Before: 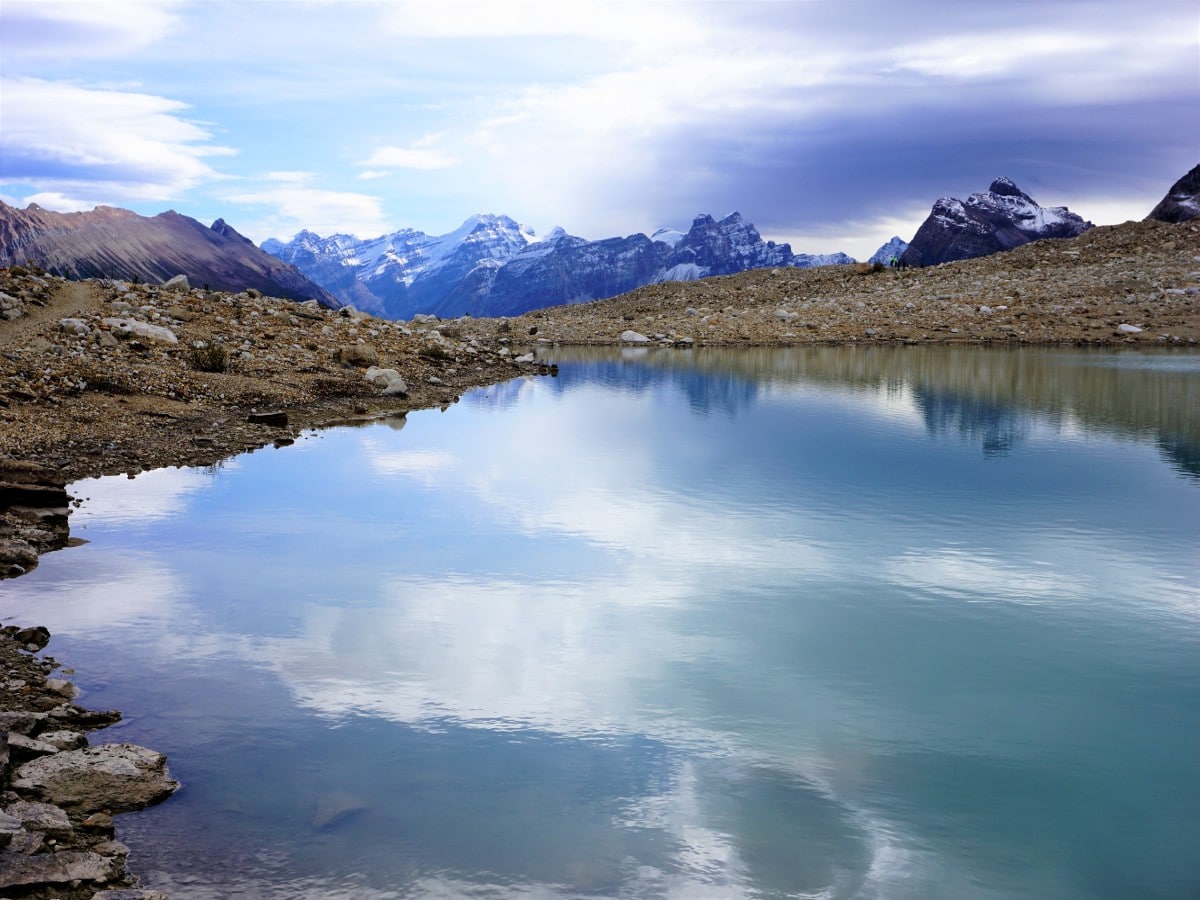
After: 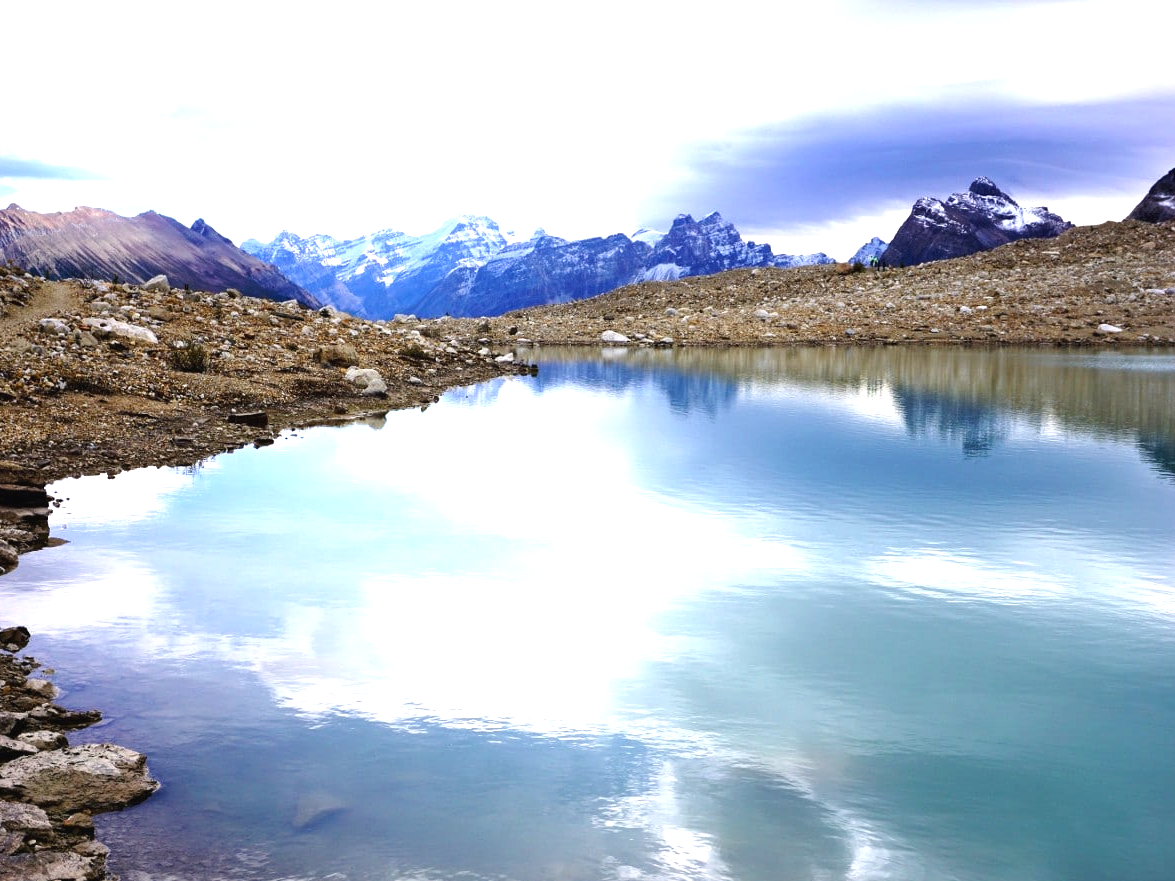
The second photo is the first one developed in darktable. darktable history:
color balance rgb: shadows lift › chroma 1%, shadows lift › hue 28.8°, power › hue 60°, highlights gain › chroma 1%, highlights gain › hue 60°, global offset › luminance 0.25%, perceptual saturation grading › highlights -20%, perceptual saturation grading › shadows 20%, perceptual brilliance grading › highlights 10%, perceptual brilliance grading › shadows -5%, global vibrance 19.67%
exposure: black level correction 0, exposure 0.7 EV, compensate exposure bias true, compensate highlight preservation false
crop: left 1.743%, right 0.268%, bottom 2.011%
